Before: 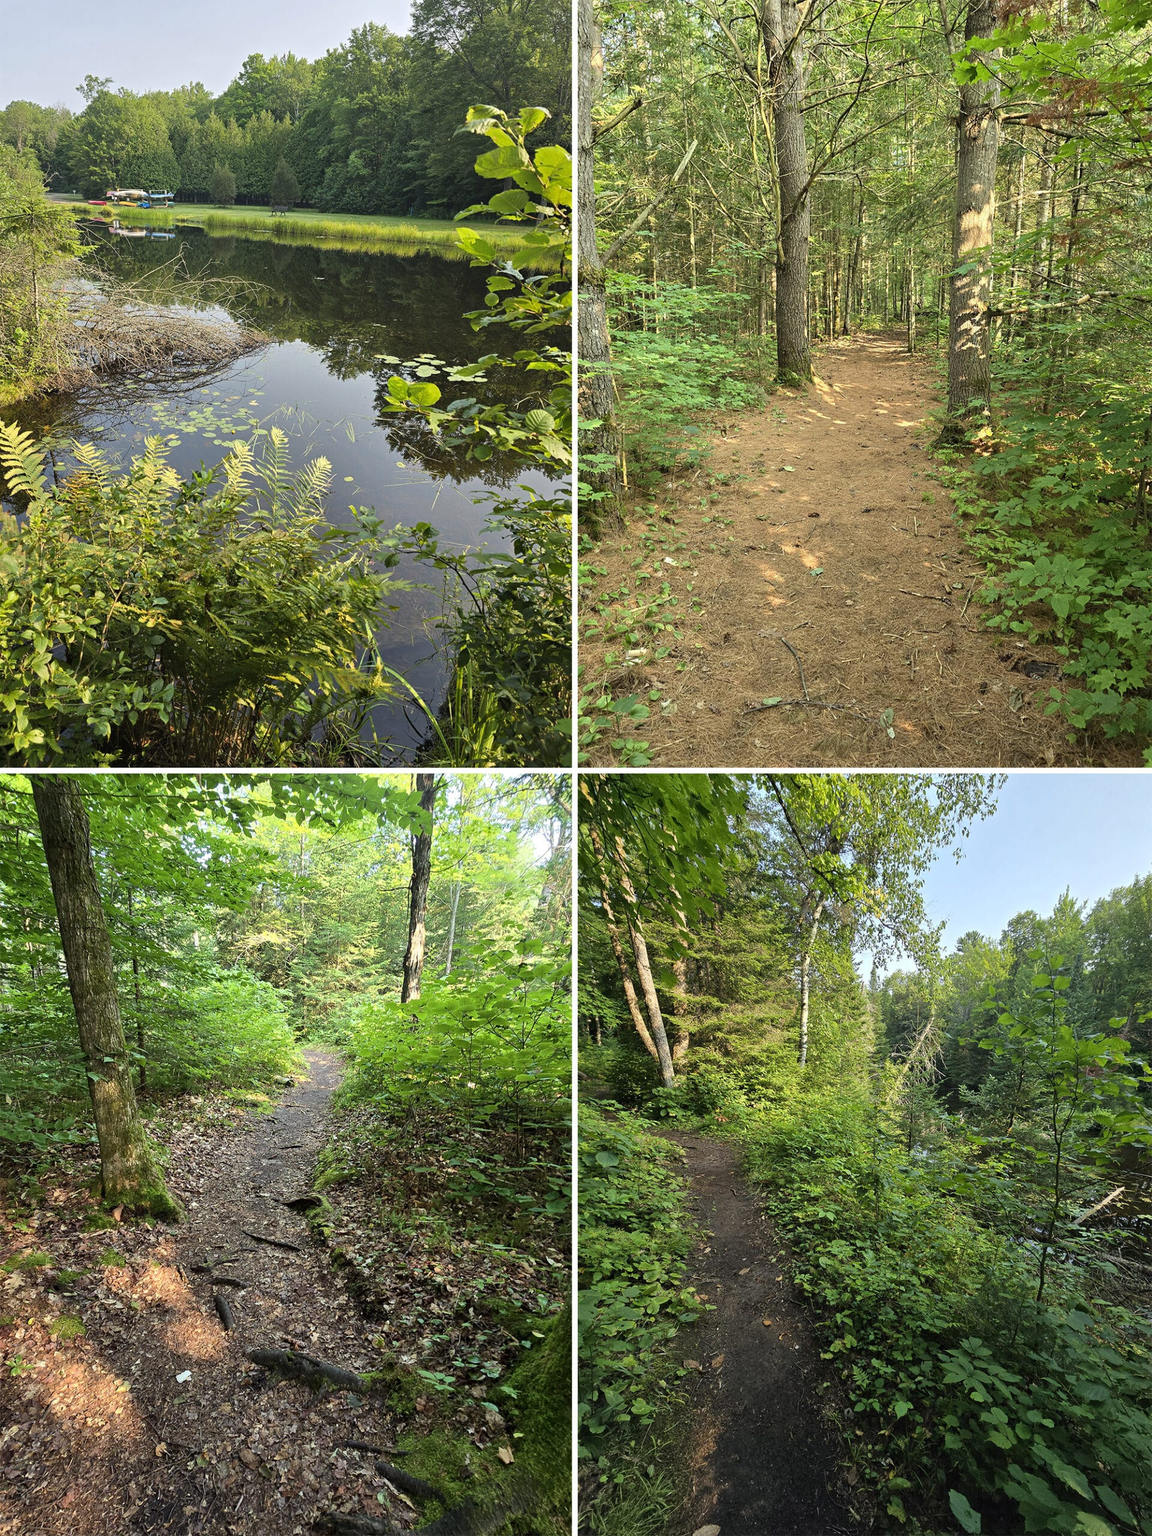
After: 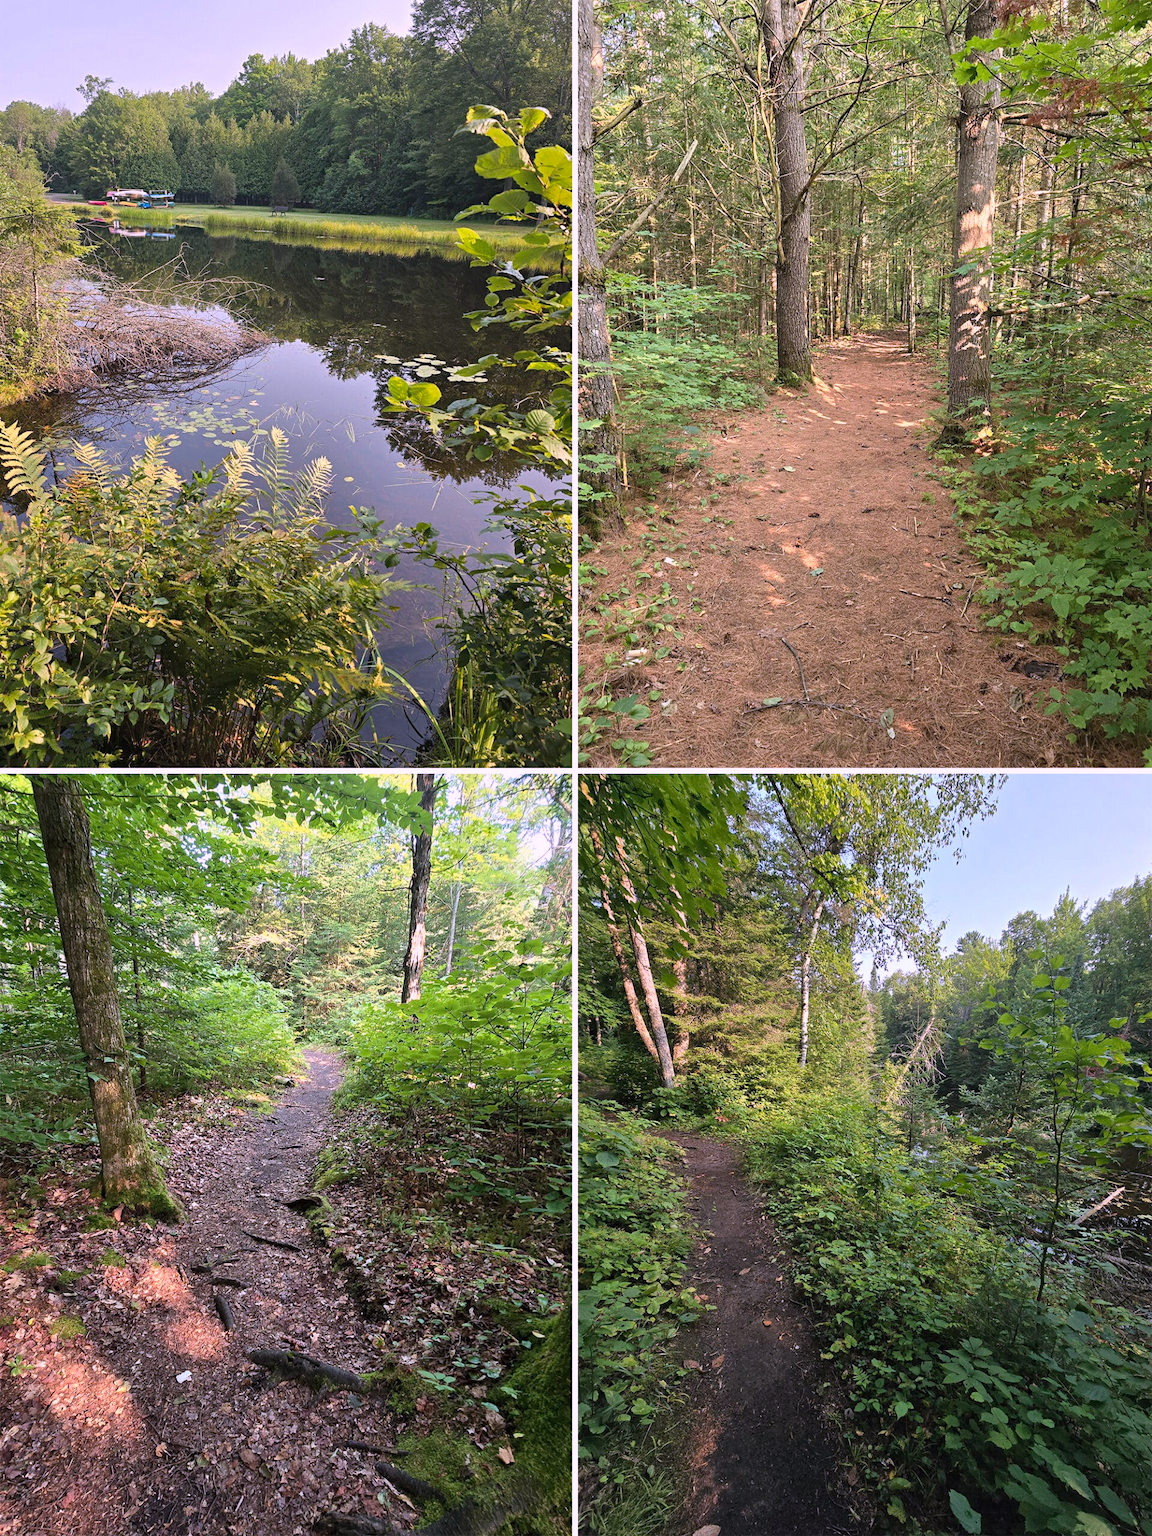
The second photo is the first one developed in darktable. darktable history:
color correction: highlights a* 15.75, highlights b* -20.87
